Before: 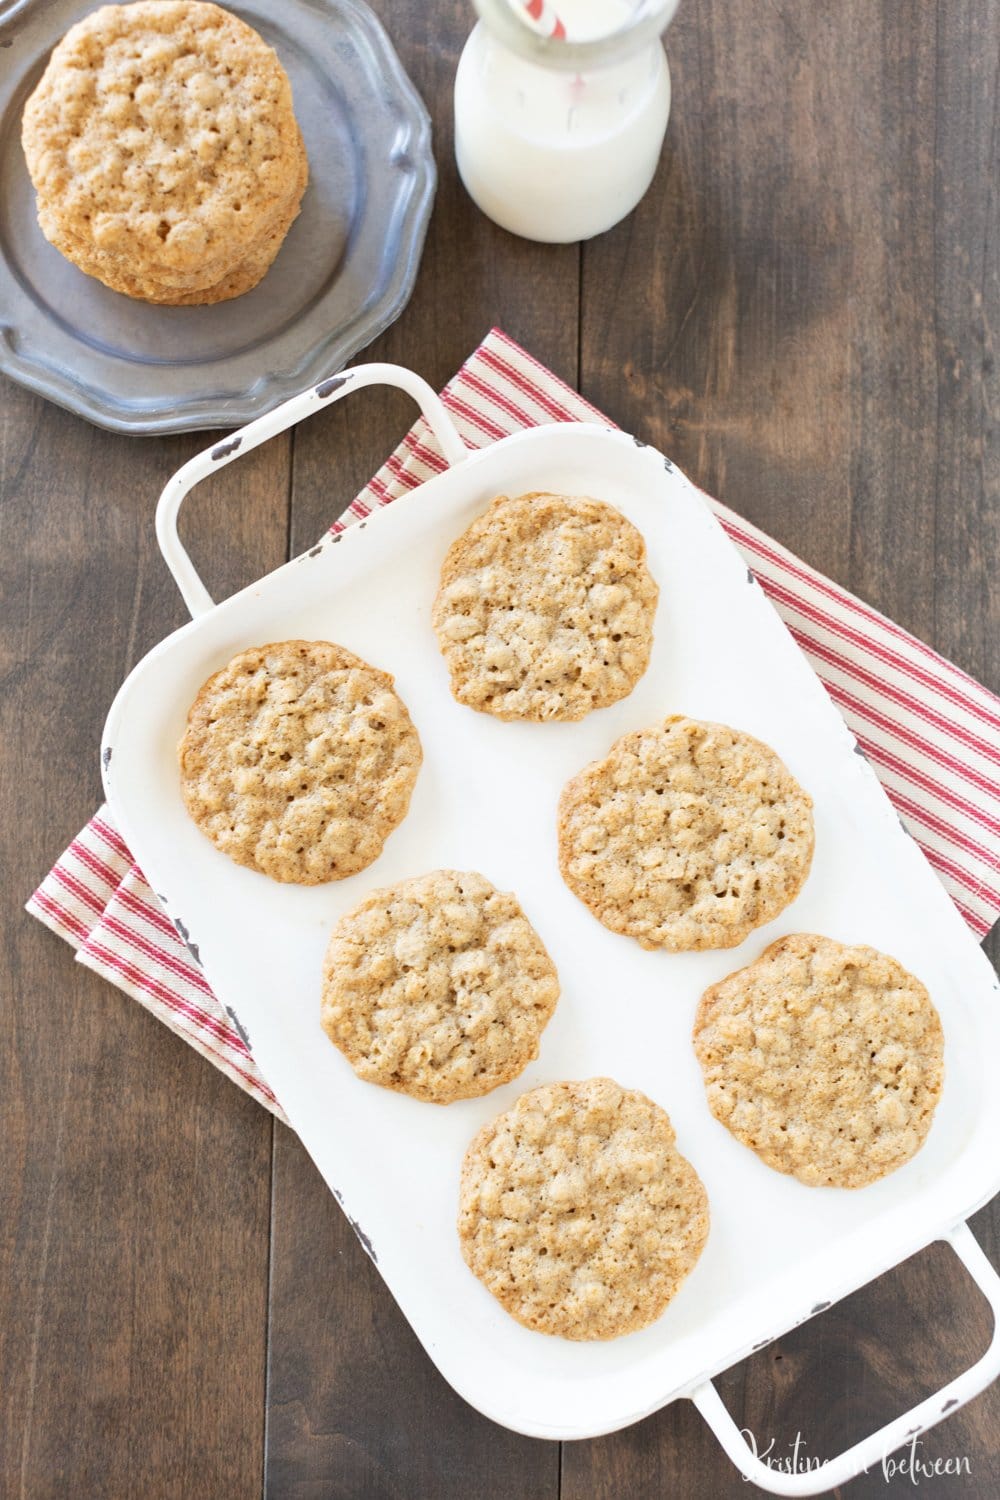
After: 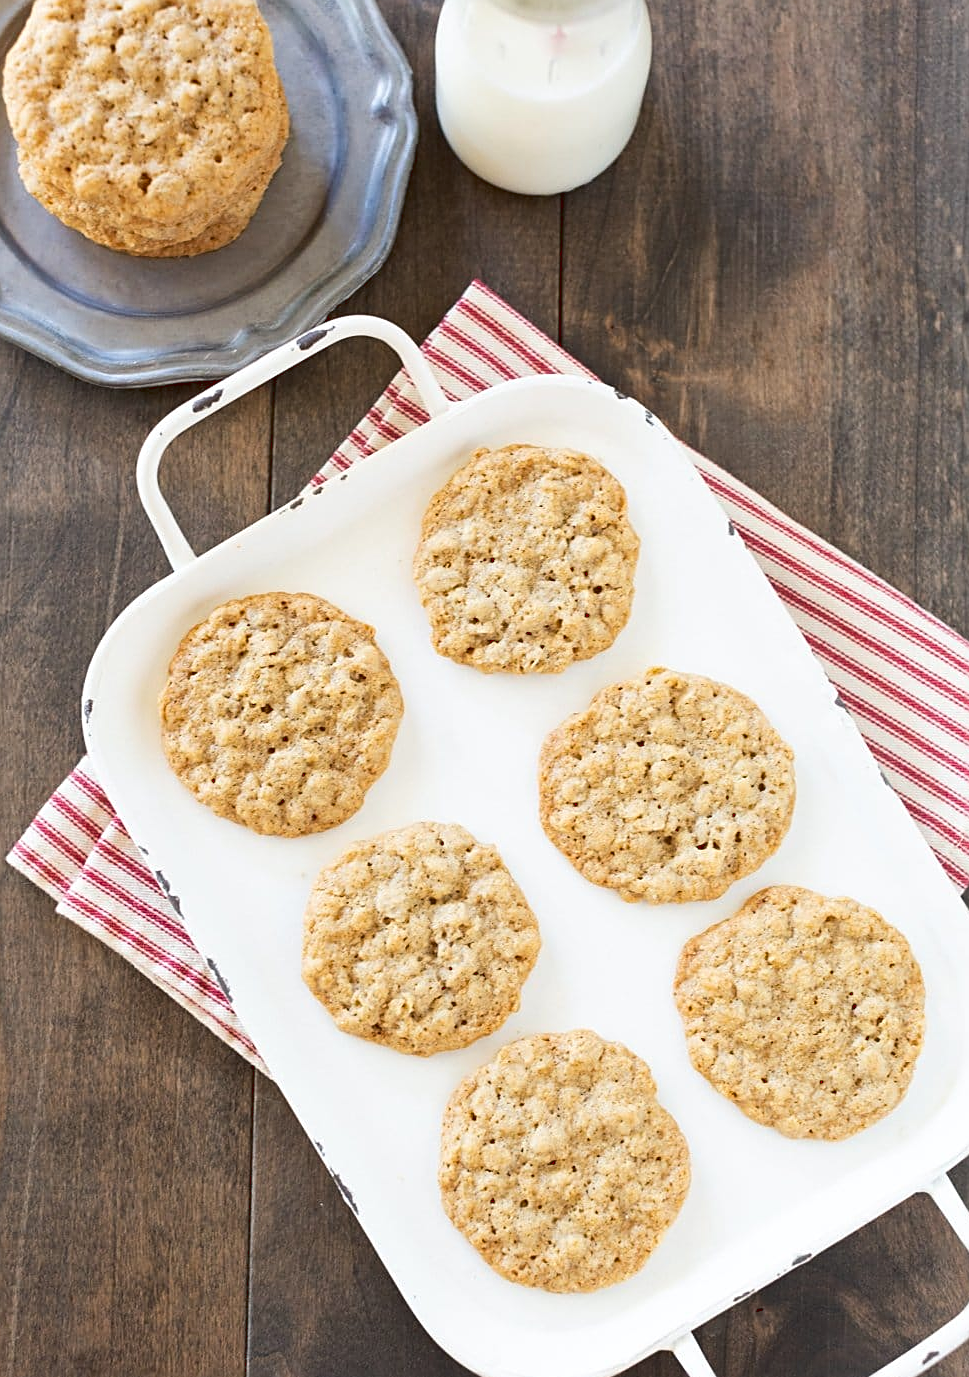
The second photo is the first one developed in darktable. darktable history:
haze removal: compatibility mode true, adaptive false
sharpen: on, module defaults
crop: left 1.964%, top 3.251%, right 1.122%, bottom 4.933%
tone curve: curves: ch0 [(0, 0.032) (0.181, 0.156) (0.751, 0.762) (1, 1)], color space Lab, linked channels, preserve colors none
